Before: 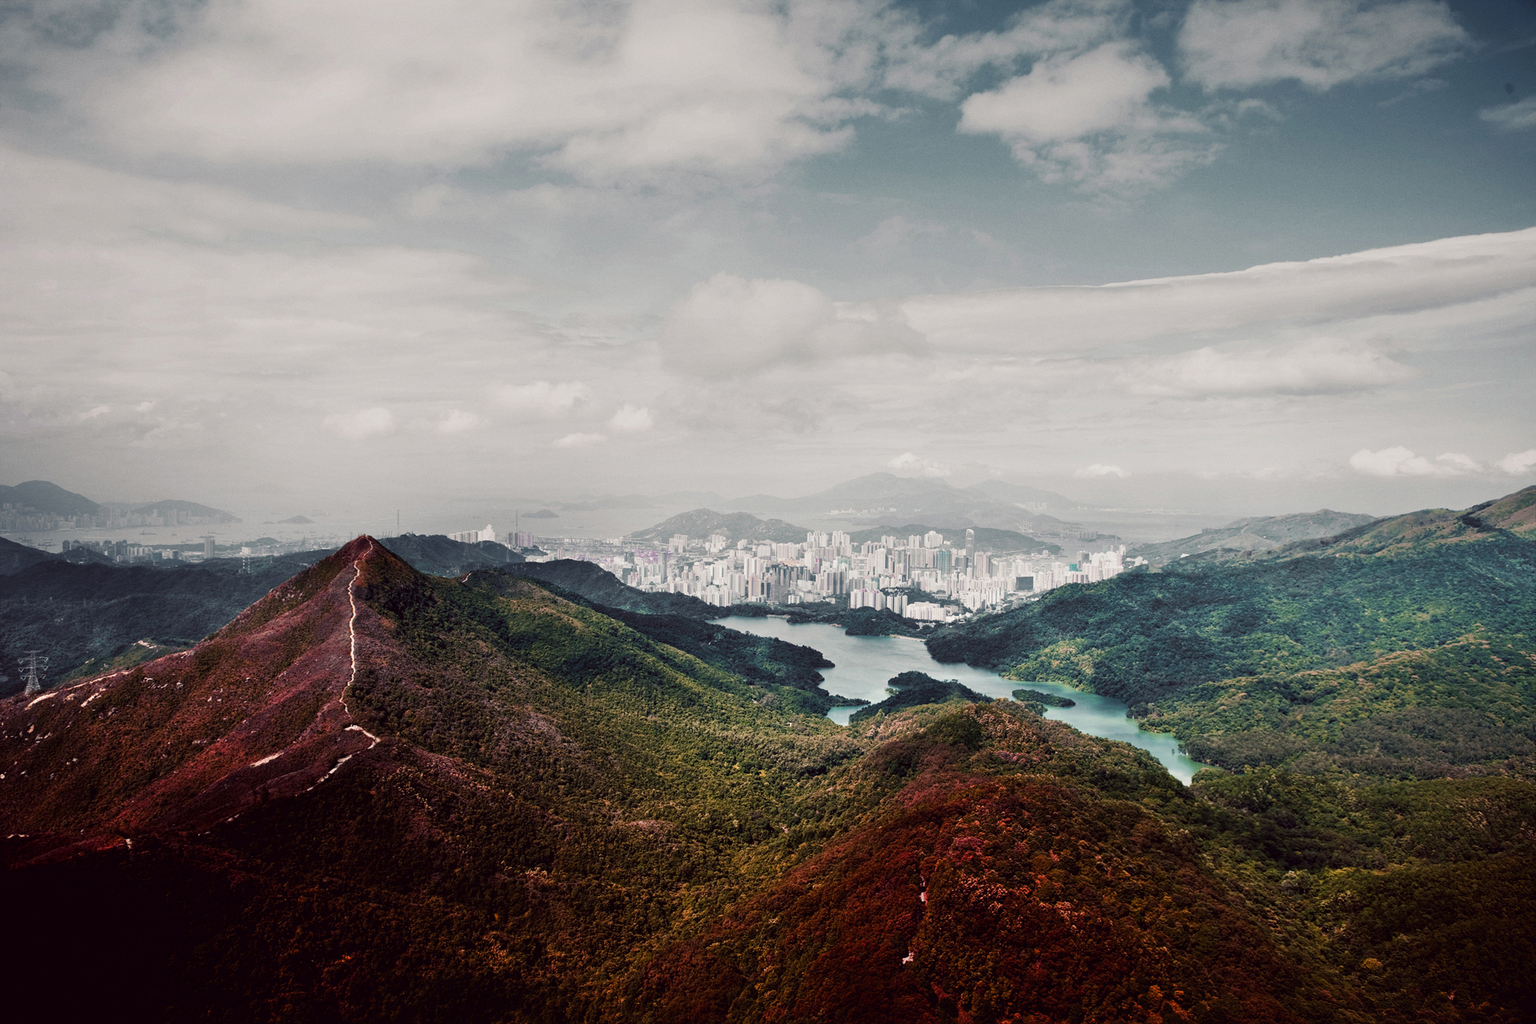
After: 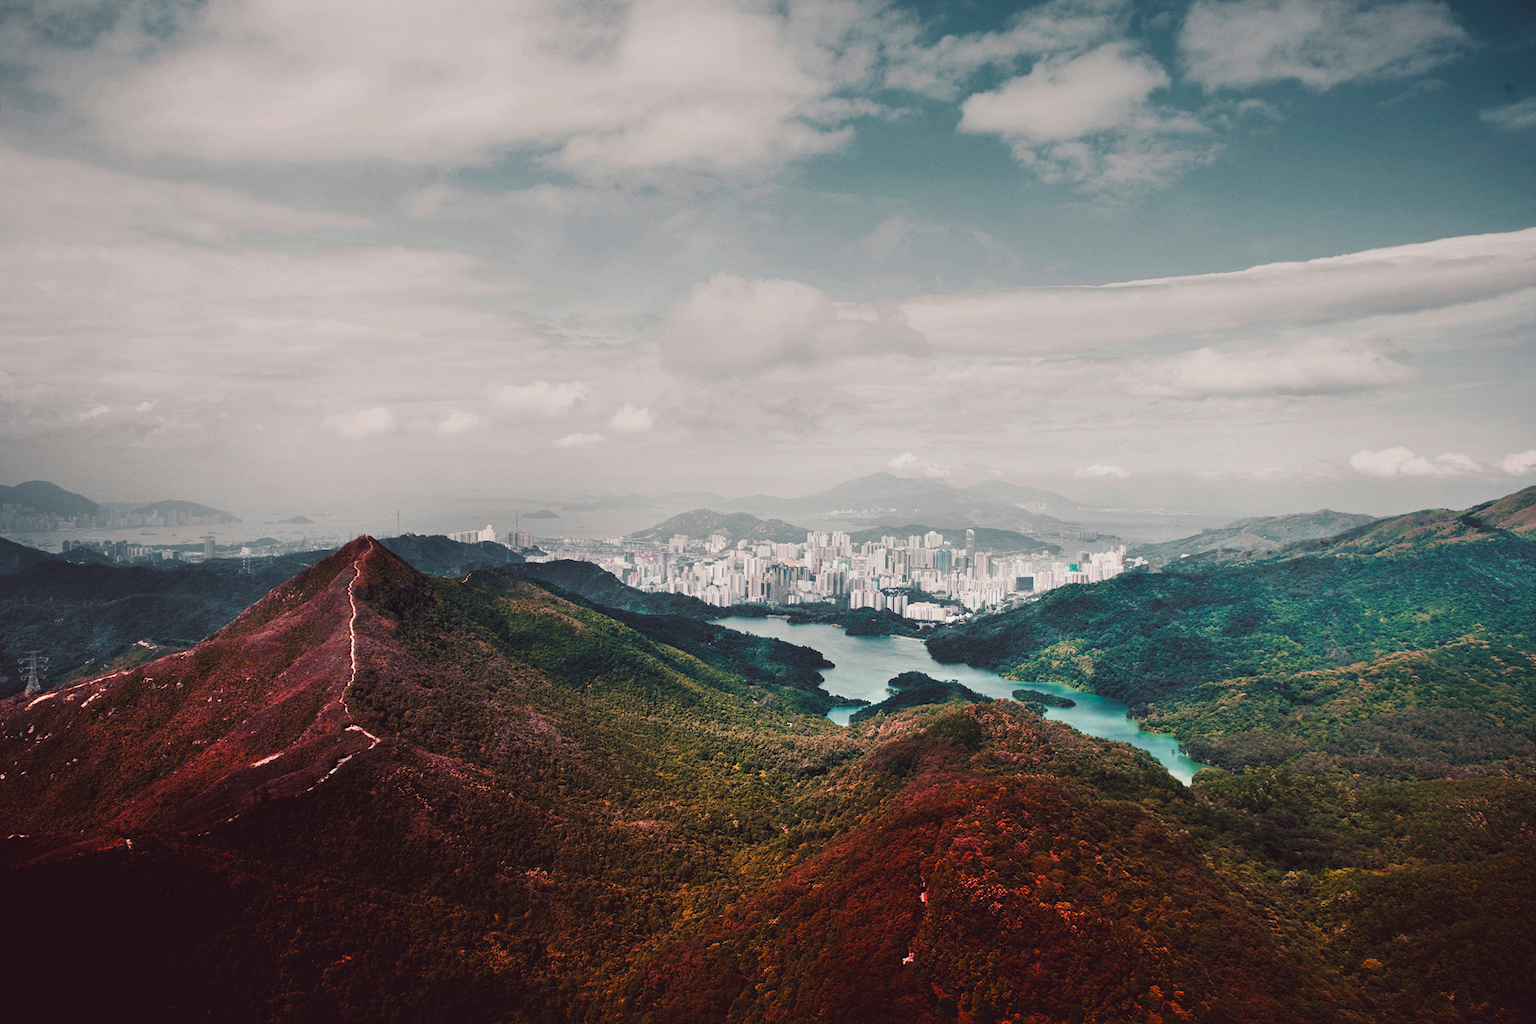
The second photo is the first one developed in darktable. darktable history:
color balance rgb: shadows lift › hue 86.31°, global offset › luminance 0.515%, perceptual saturation grading › global saturation 0.391%, global vibrance 6.256%
